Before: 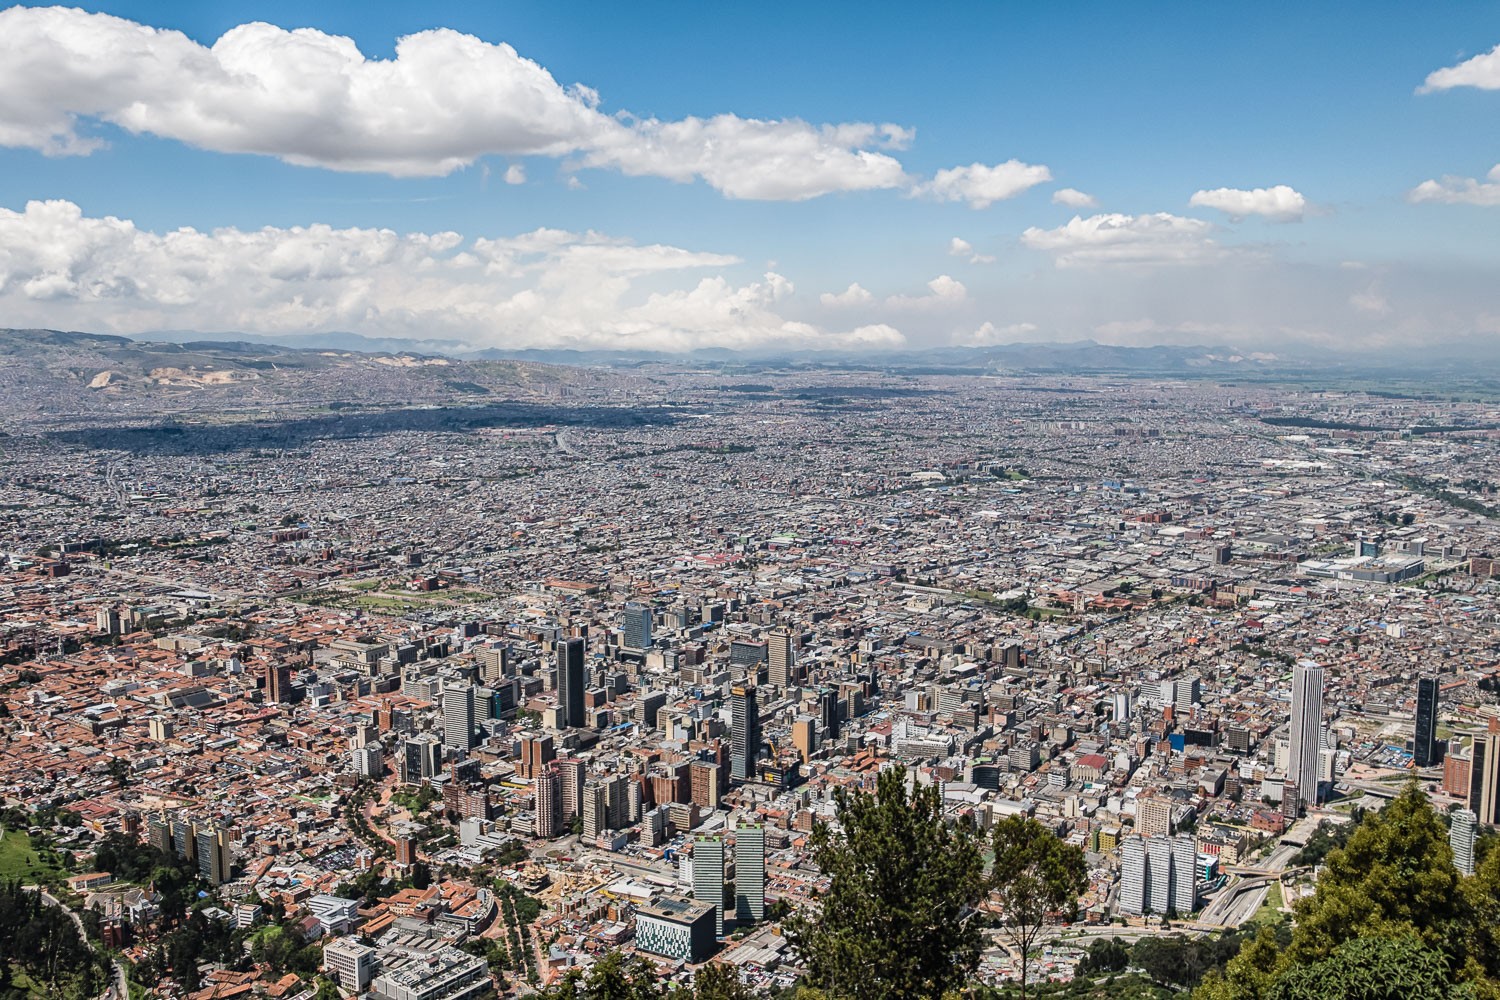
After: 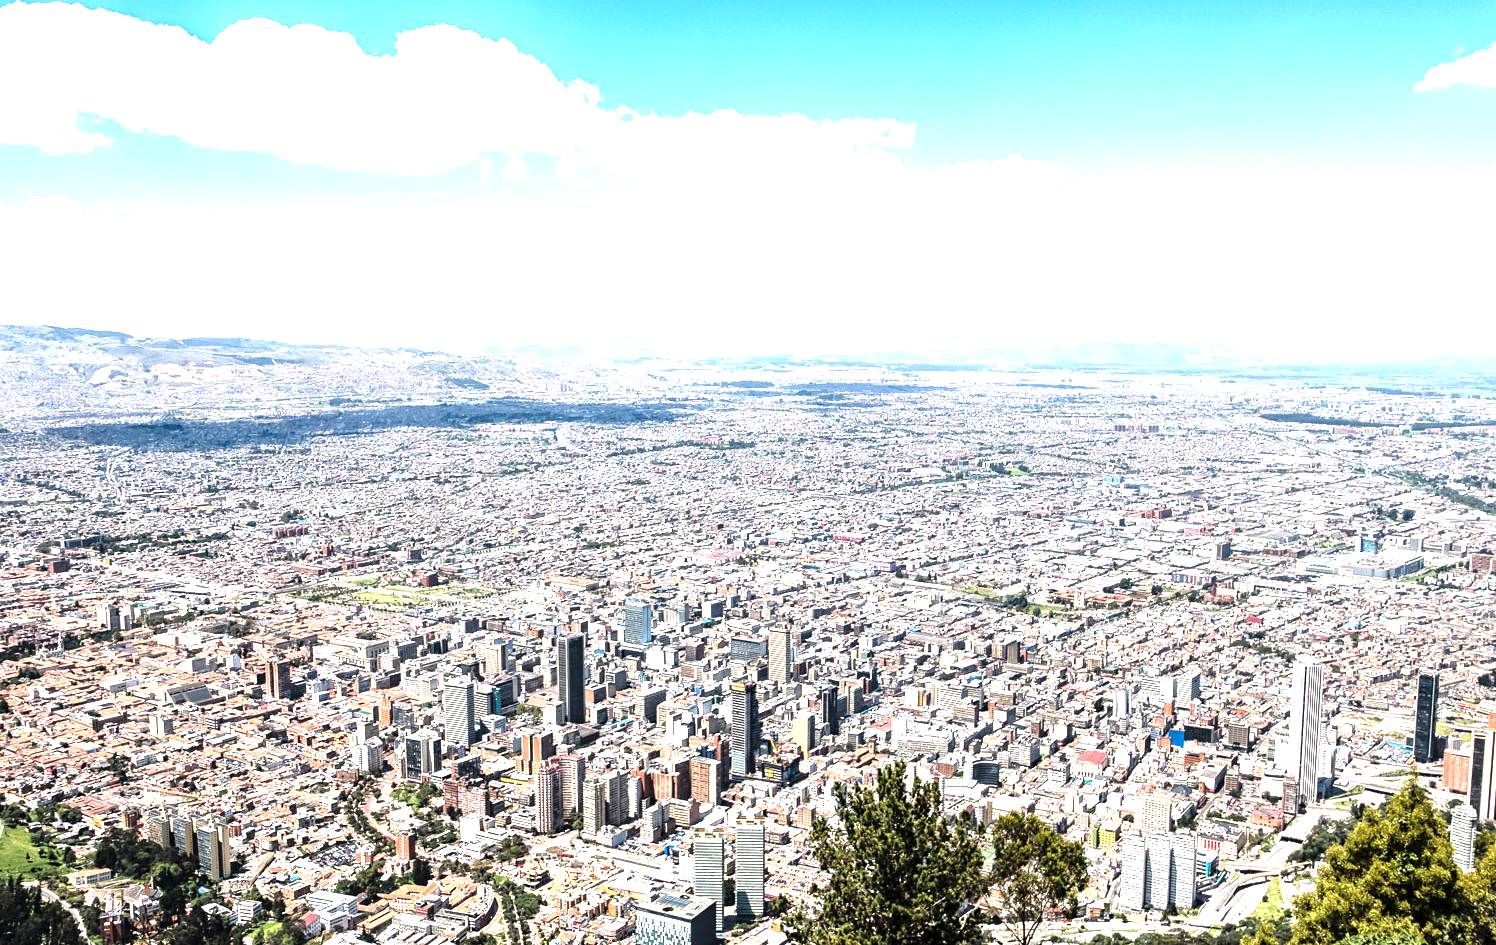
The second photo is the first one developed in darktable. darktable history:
crop: top 0.419%, right 0.259%, bottom 5.029%
exposure: black level correction 0.001, exposure 1.119 EV, compensate highlight preservation false
tone equalizer: -8 EV -0.726 EV, -7 EV -0.676 EV, -6 EV -0.621 EV, -5 EV -0.376 EV, -3 EV 0.389 EV, -2 EV 0.6 EV, -1 EV 0.682 EV, +0 EV 0.731 EV, luminance estimator HSV value / RGB max
